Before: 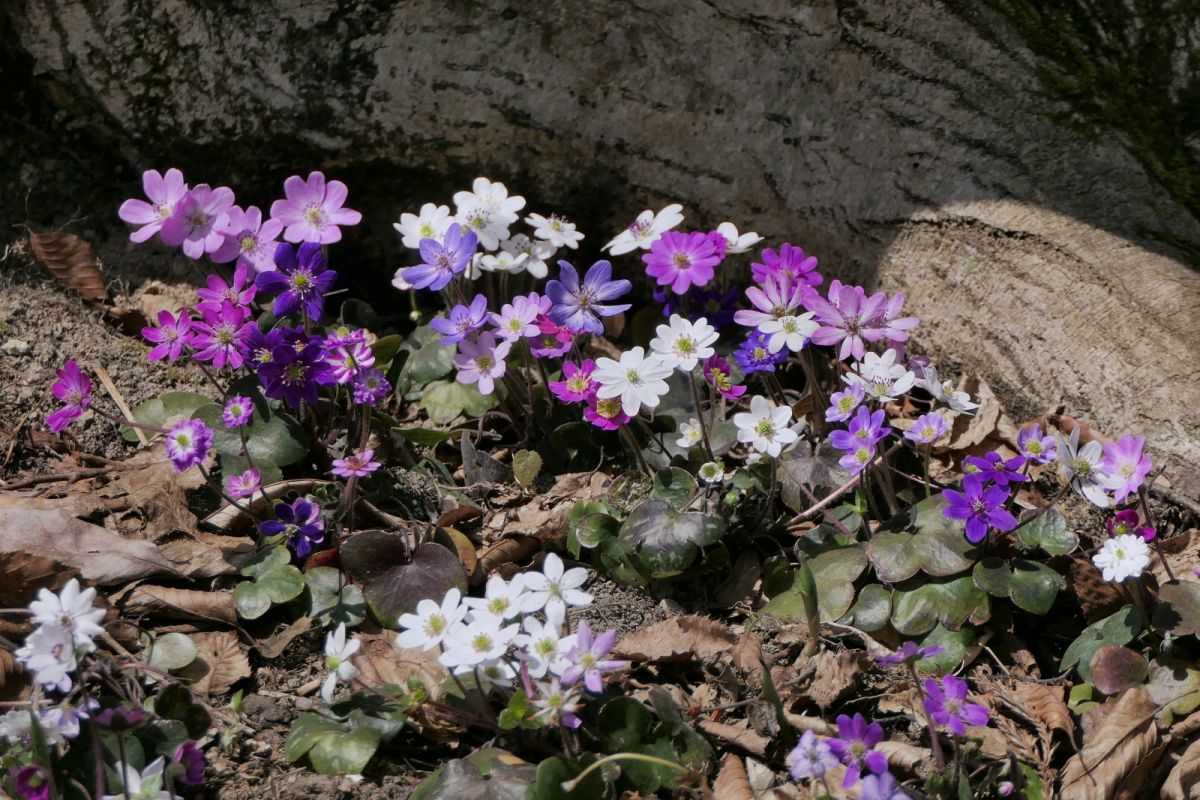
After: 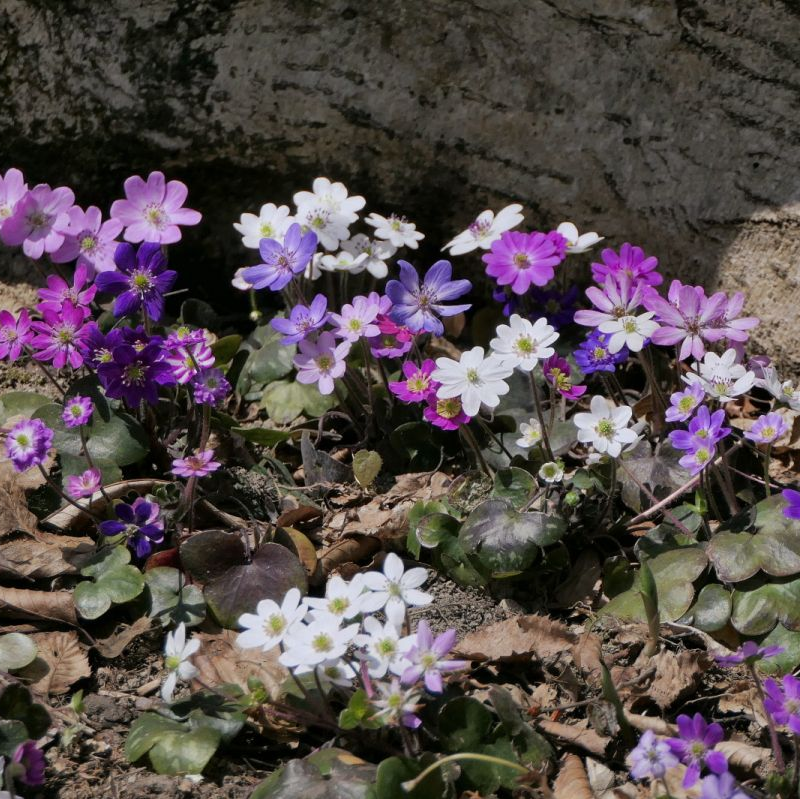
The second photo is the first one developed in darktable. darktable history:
crop and rotate: left 13.351%, right 19.97%
